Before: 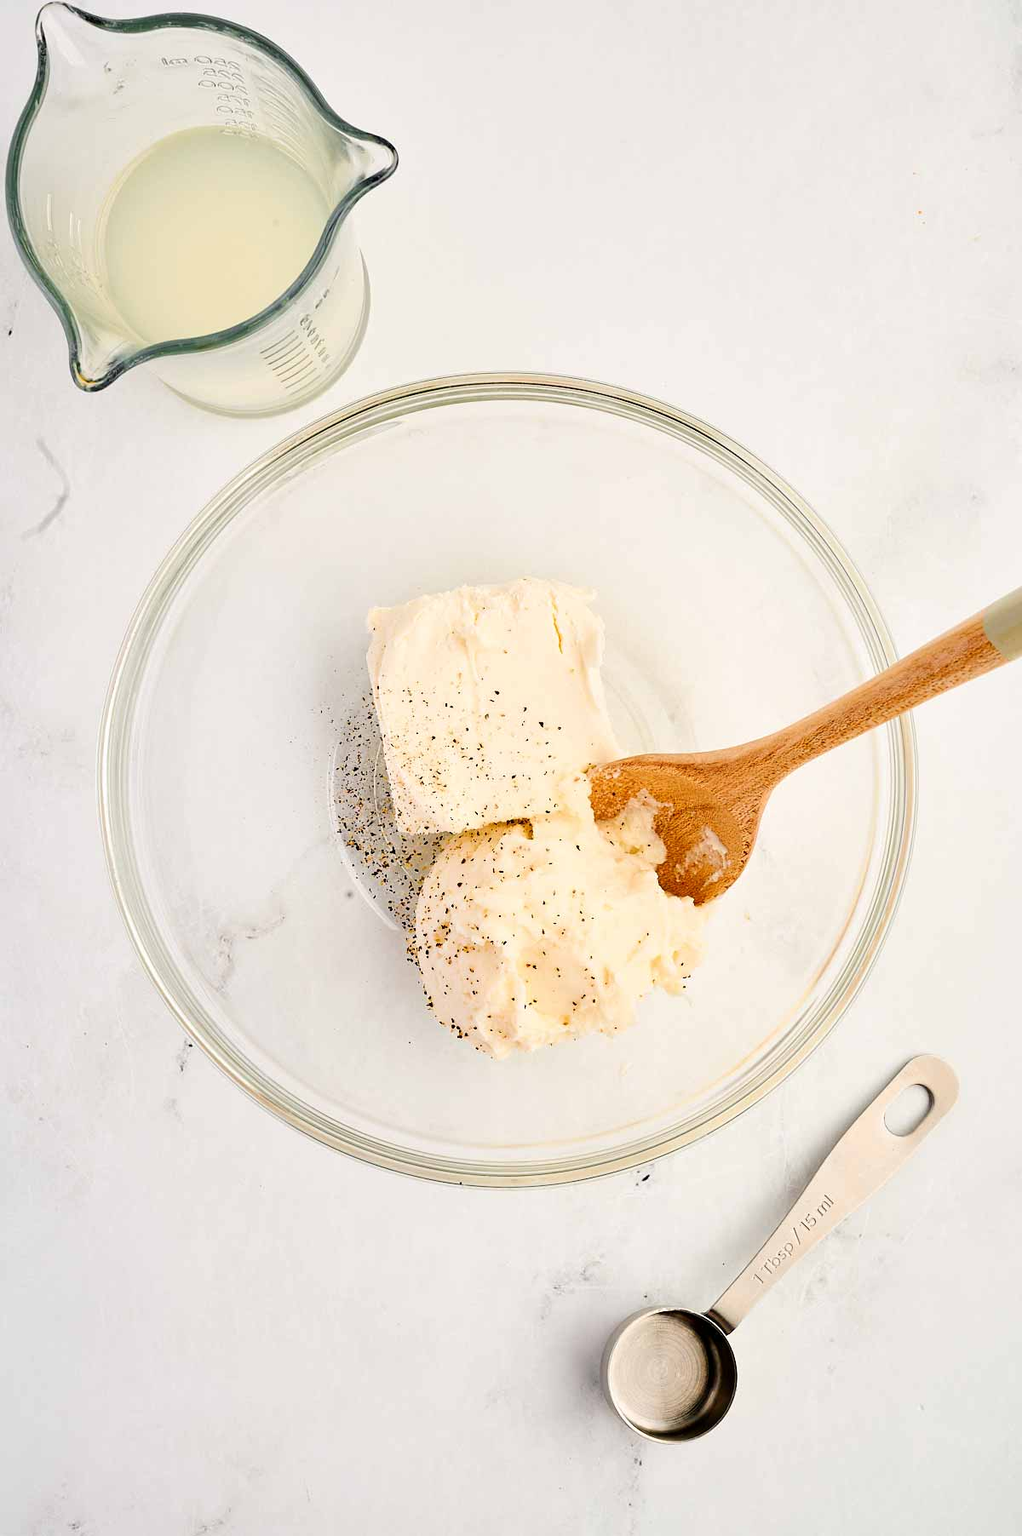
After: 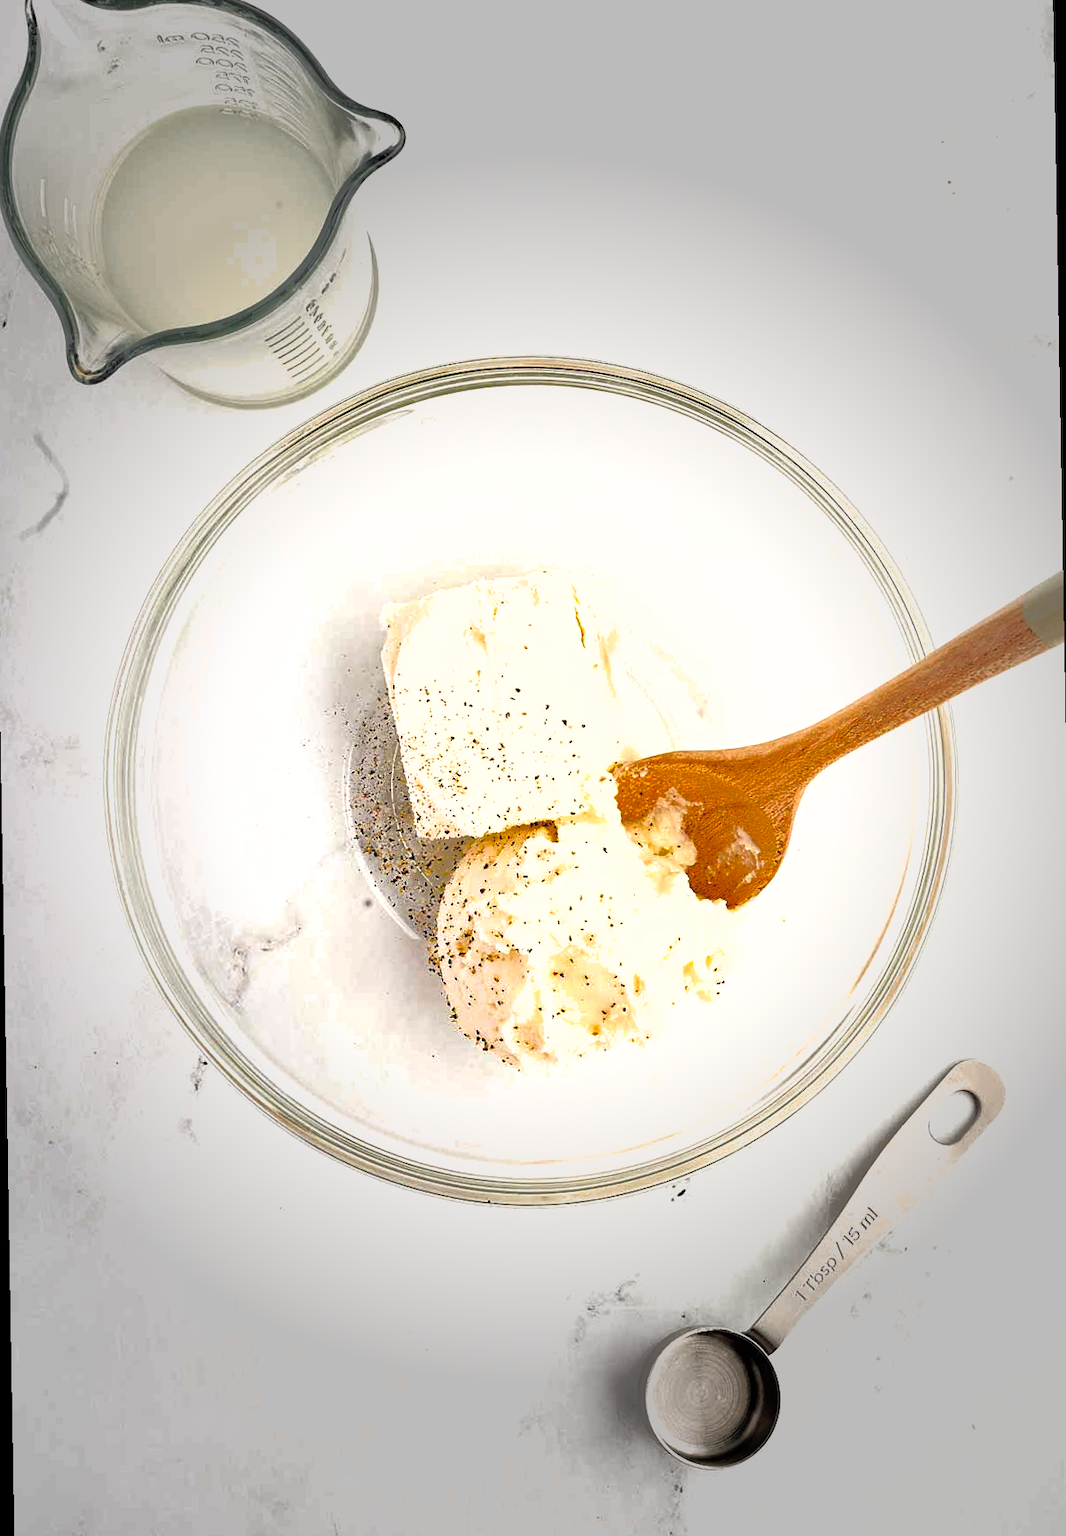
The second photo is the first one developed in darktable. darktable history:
shadows and highlights: on, module defaults
rotate and perspective: rotation -1°, crop left 0.011, crop right 0.989, crop top 0.025, crop bottom 0.975
vignetting: fall-off start 40%, fall-off radius 40%
tone equalizer: -8 EV -0.417 EV, -7 EV -0.389 EV, -6 EV -0.333 EV, -5 EV -0.222 EV, -3 EV 0.222 EV, -2 EV 0.333 EV, -1 EV 0.389 EV, +0 EV 0.417 EV, edges refinement/feathering 500, mask exposure compensation -1.57 EV, preserve details no
